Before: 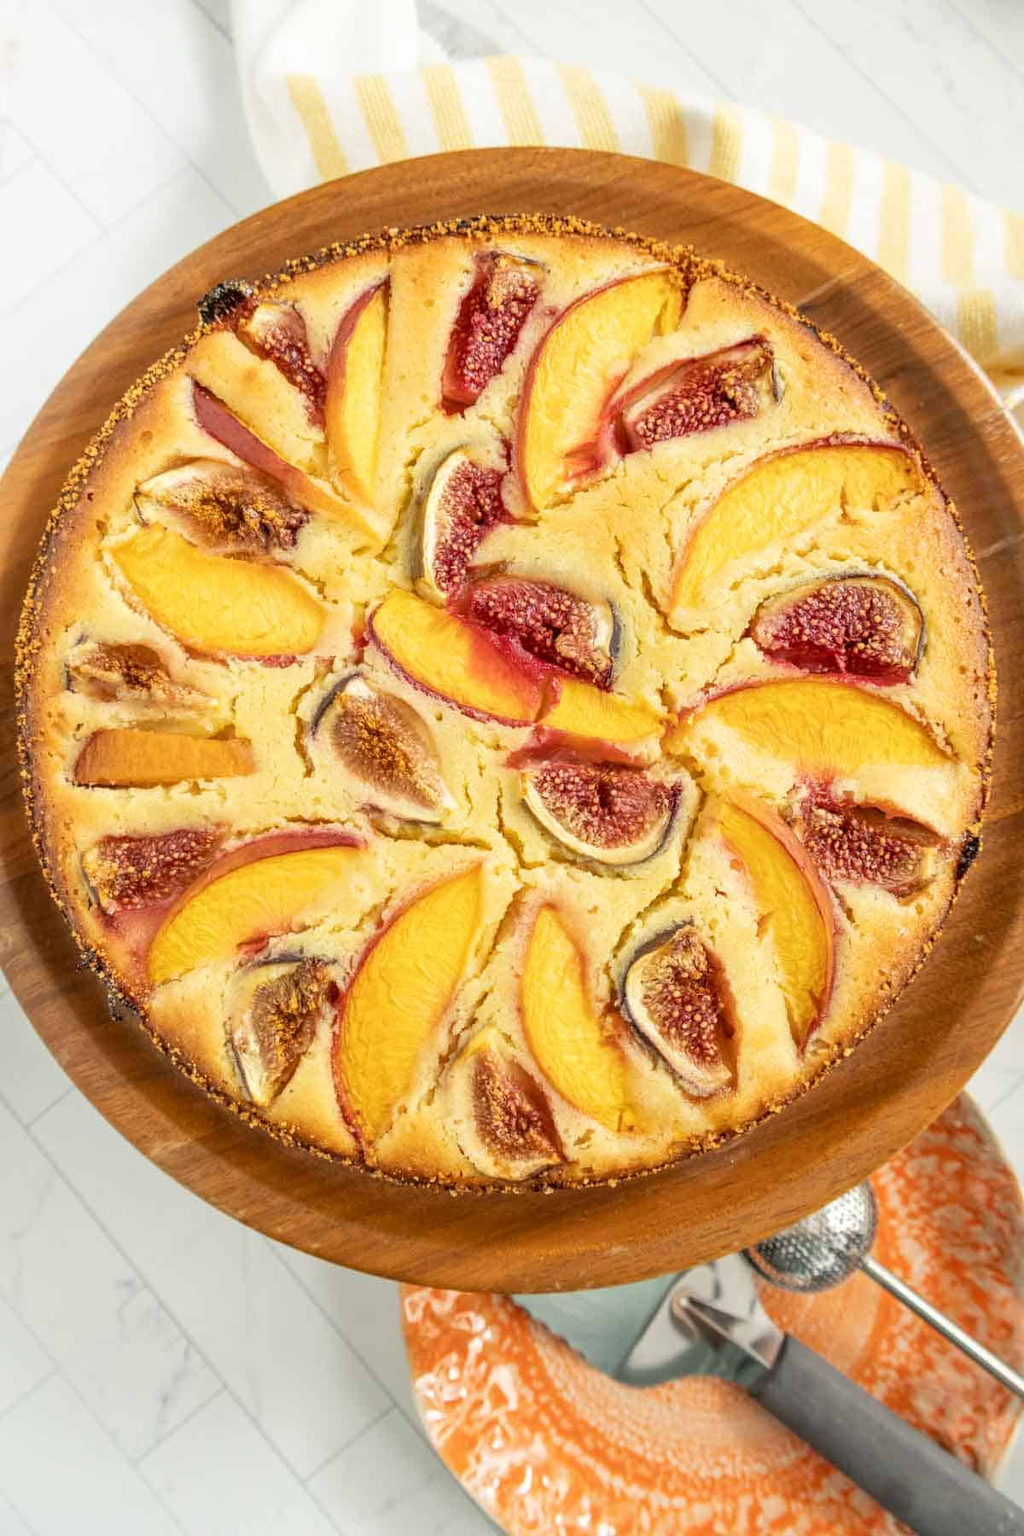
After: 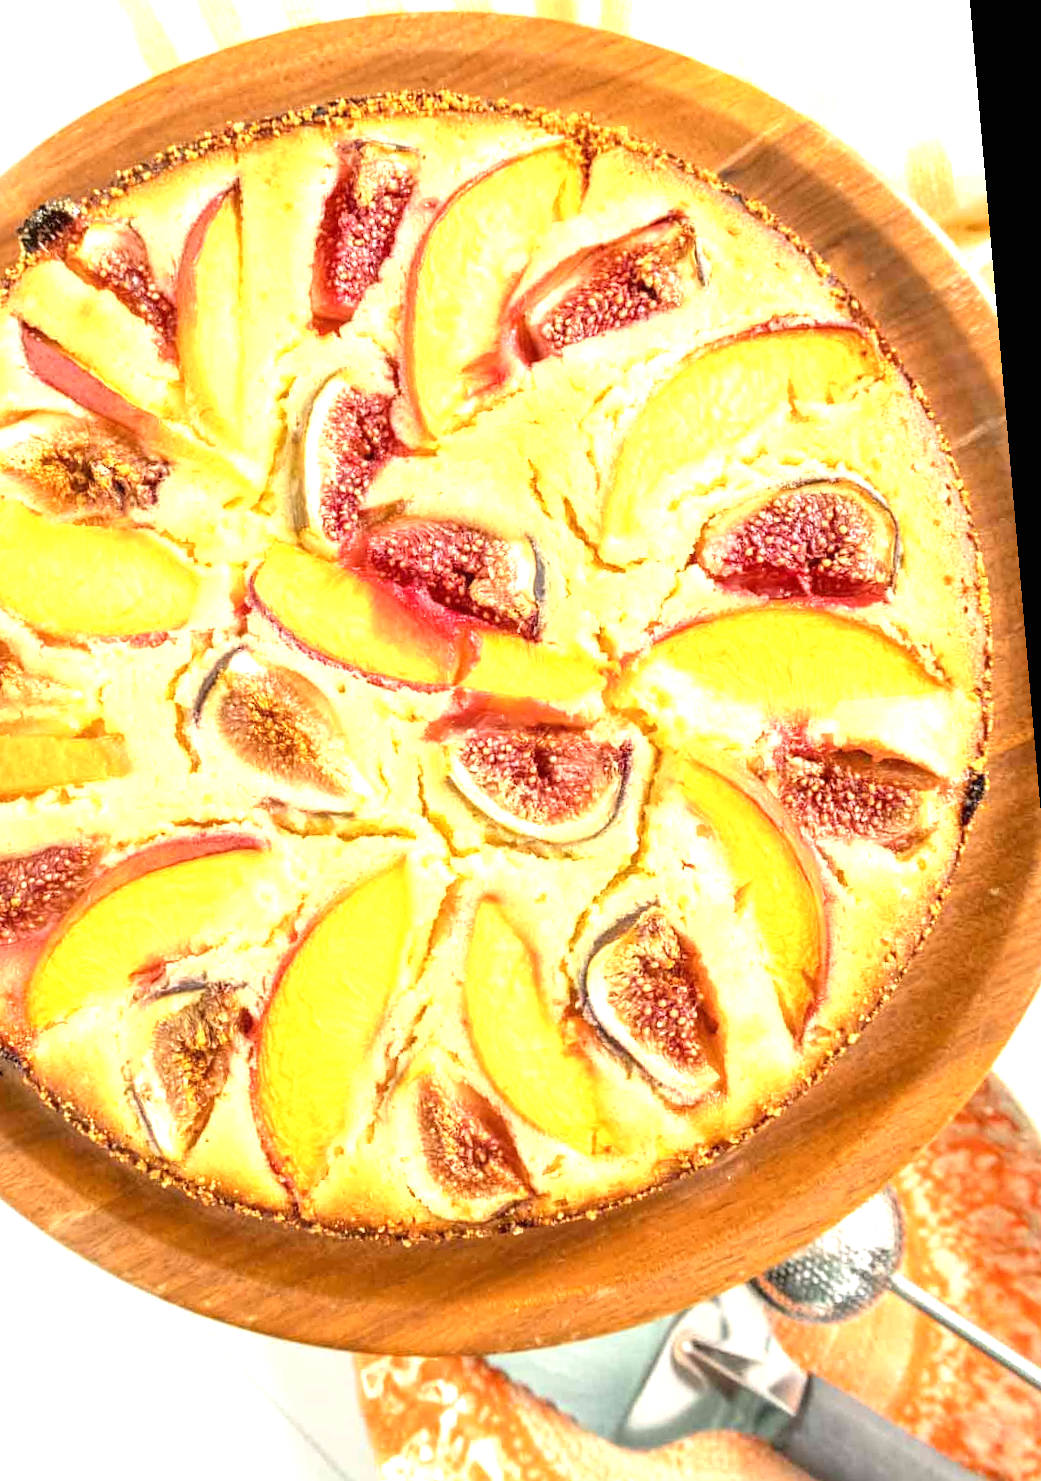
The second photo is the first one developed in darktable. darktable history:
crop and rotate: left 14.584%
exposure: black level correction 0, exposure 1.1 EV, compensate highlight preservation false
rotate and perspective: rotation -5°, crop left 0.05, crop right 0.952, crop top 0.11, crop bottom 0.89
